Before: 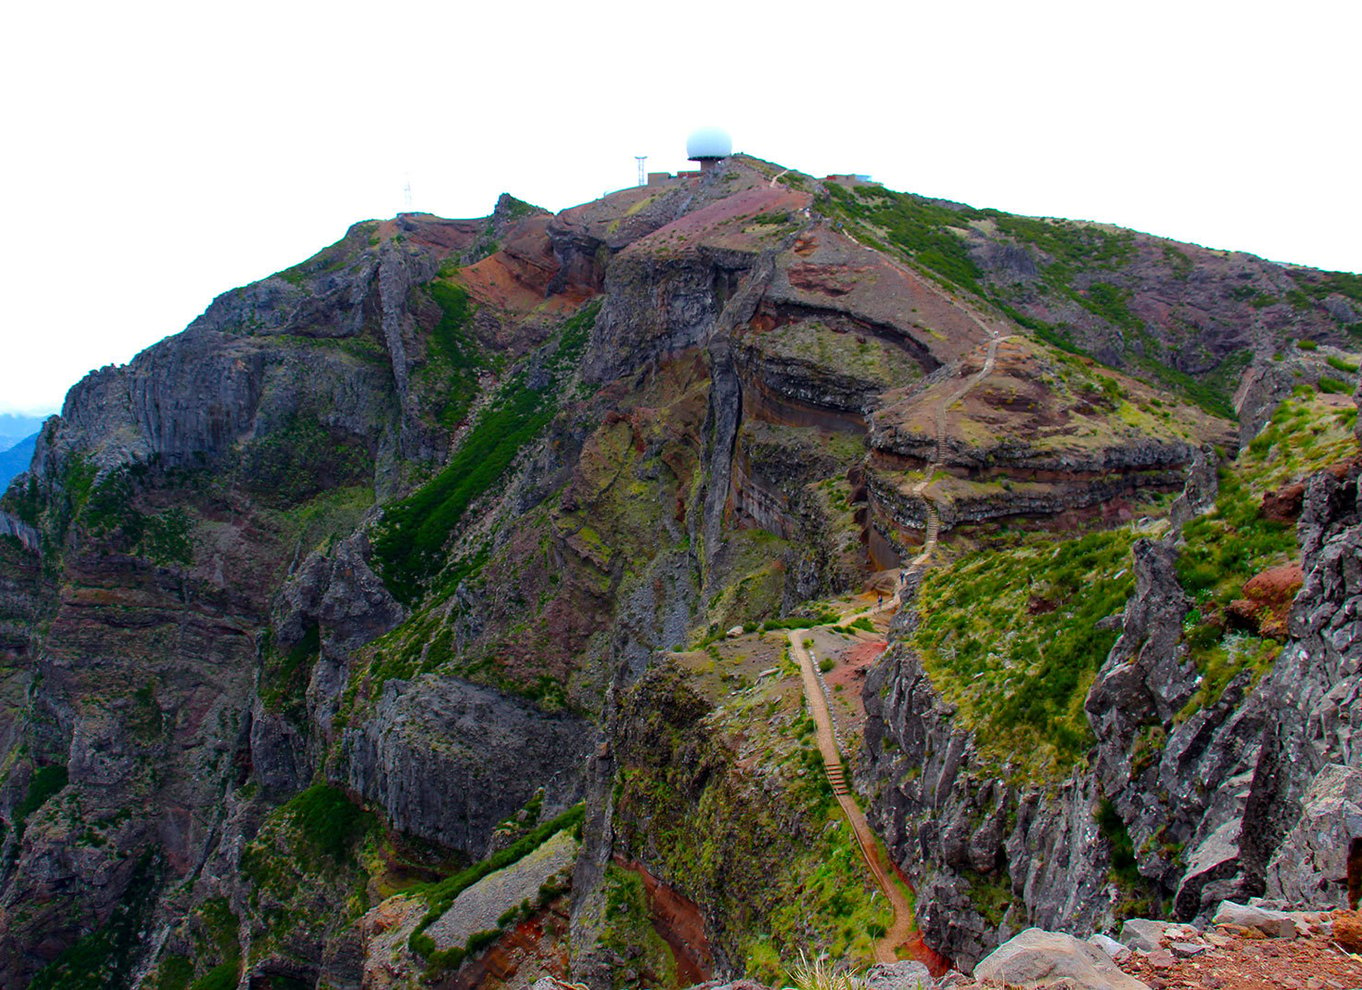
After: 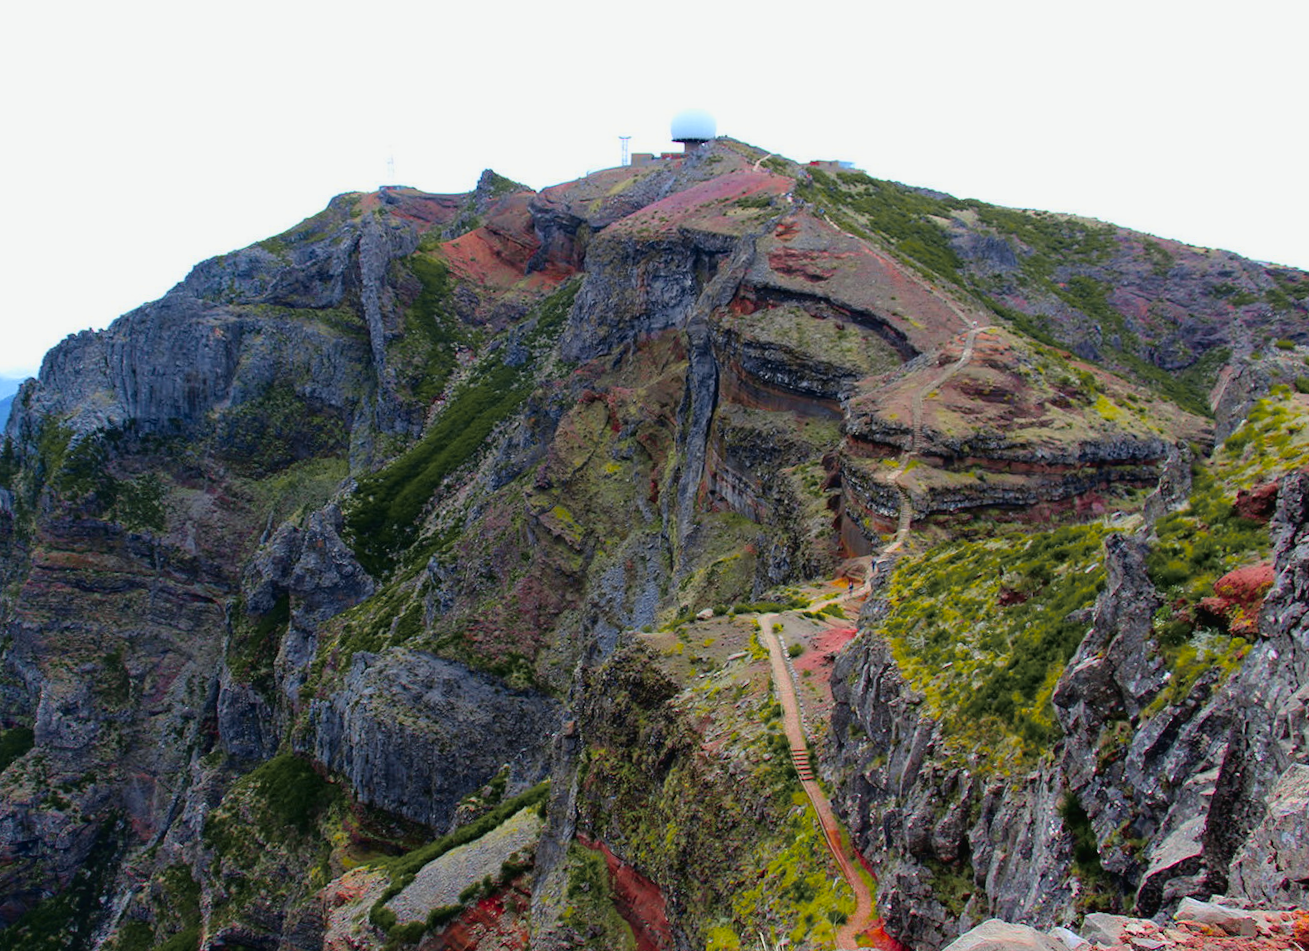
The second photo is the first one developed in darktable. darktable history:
tone curve: curves: ch0 [(0, 0) (0.07, 0.052) (0.23, 0.254) (0.486, 0.53) (0.822, 0.825) (0.994, 0.955)]; ch1 [(0, 0) (0.226, 0.261) (0.379, 0.442) (0.469, 0.472) (0.495, 0.495) (0.514, 0.504) (0.561, 0.568) (0.59, 0.612) (1, 1)]; ch2 [(0, 0) (0.269, 0.299) (0.459, 0.441) (0.498, 0.499) (0.523, 0.52) (0.586, 0.569) (0.635, 0.617) (0.659, 0.681) (0.718, 0.764) (1, 1)], color space Lab, independent channels, preserve colors none
crop and rotate: angle -1.69°
exposure: black level correction -0.003, exposure 0.04 EV, compensate highlight preservation false
